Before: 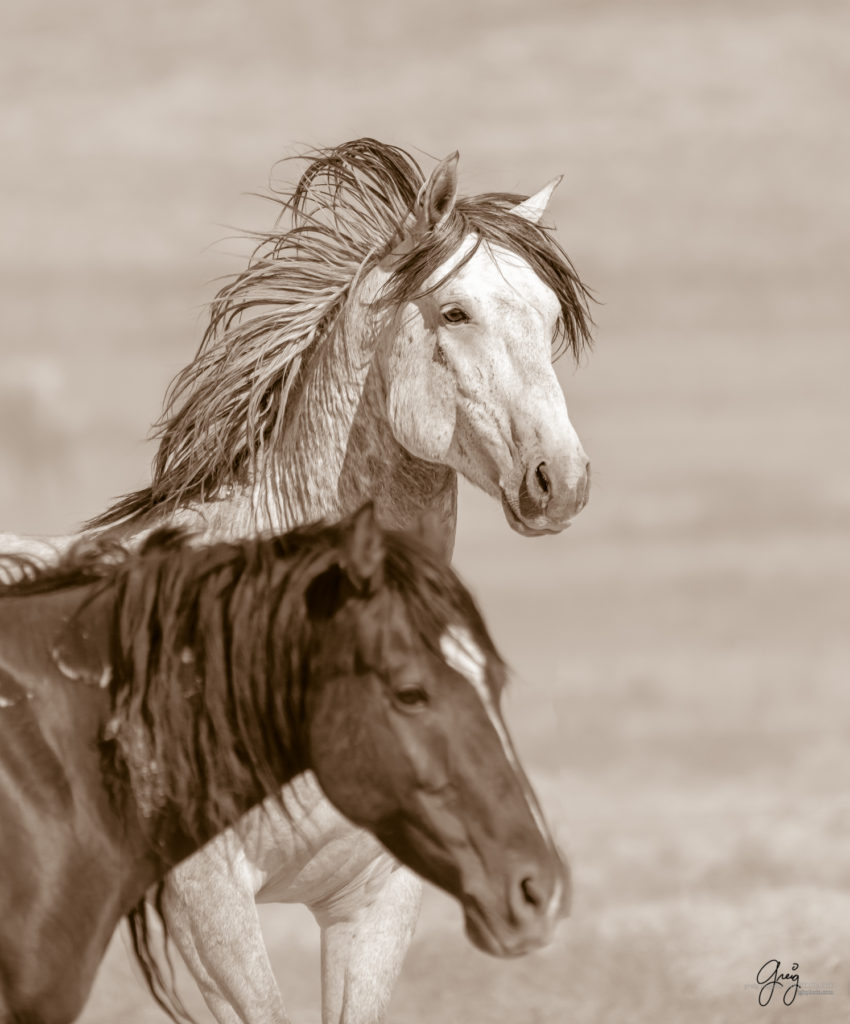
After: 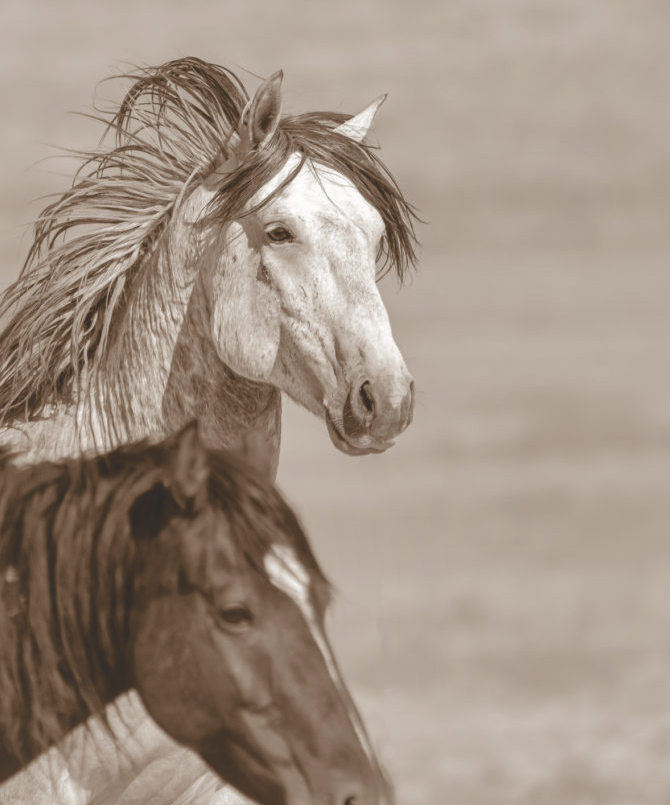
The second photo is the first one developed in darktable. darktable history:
exposure: black level correction -0.015, compensate highlight preservation false
shadows and highlights: on, module defaults
crop and rotate: left 20.74%, top 7.912%, right 0.375%, bottom 13.378%
